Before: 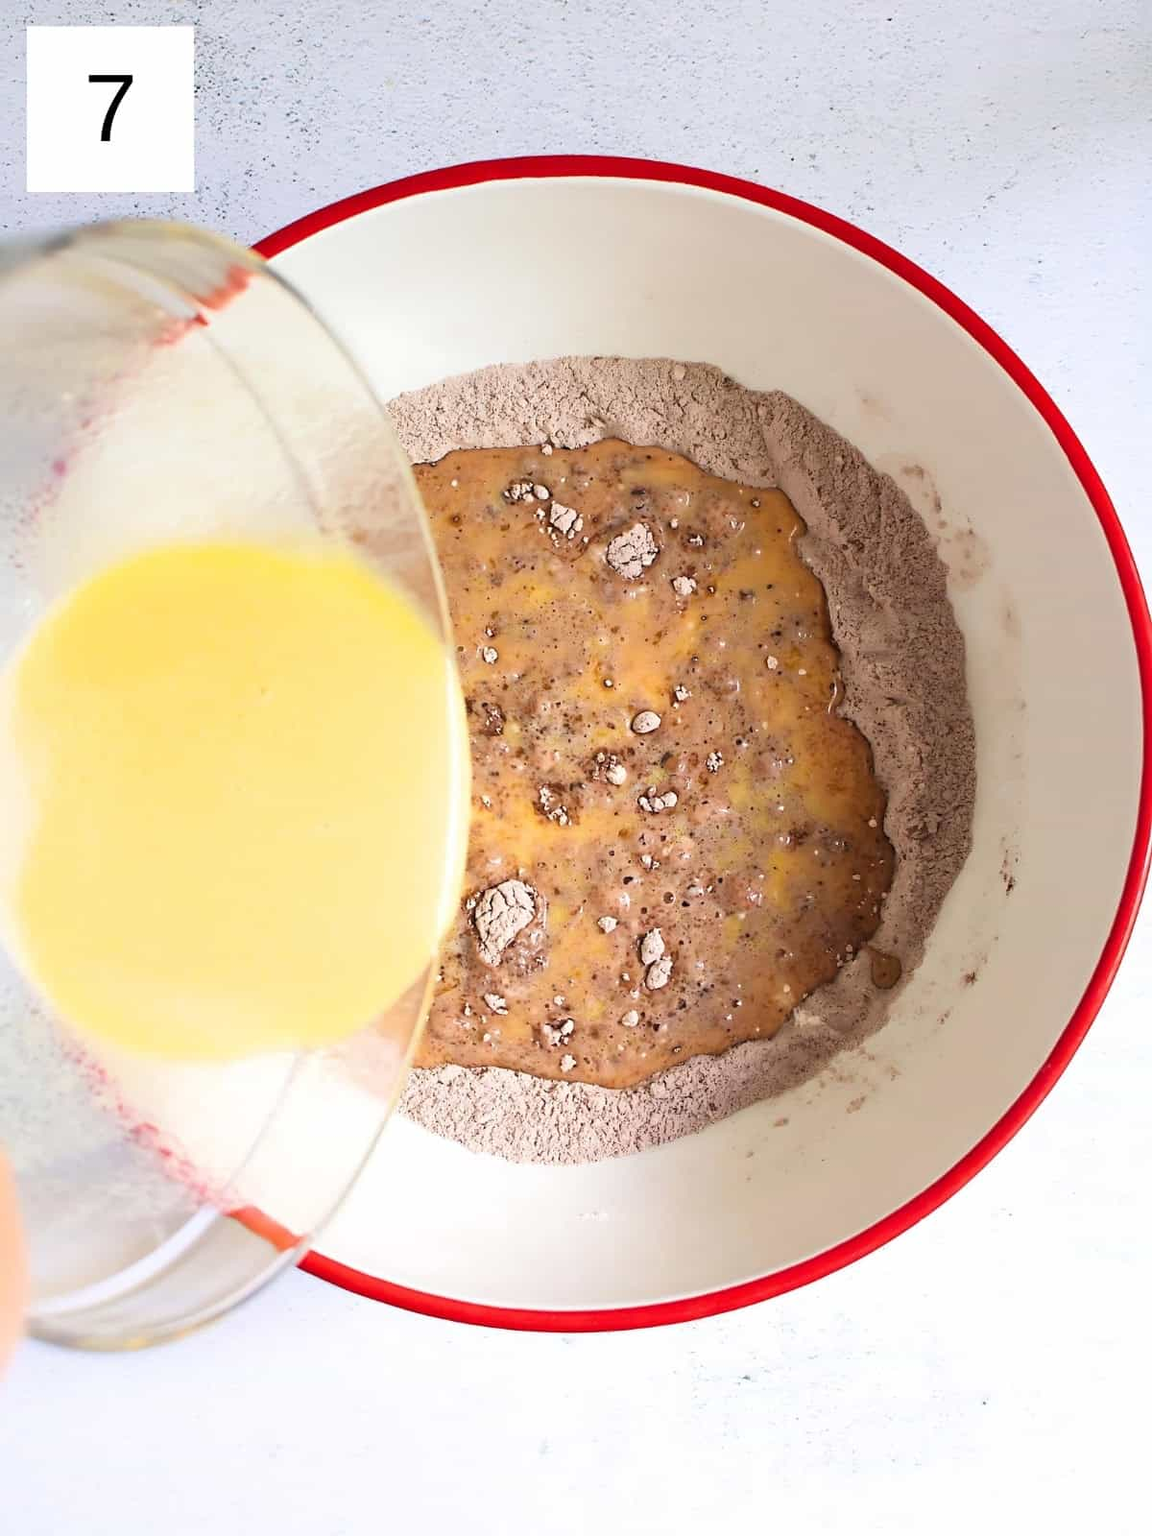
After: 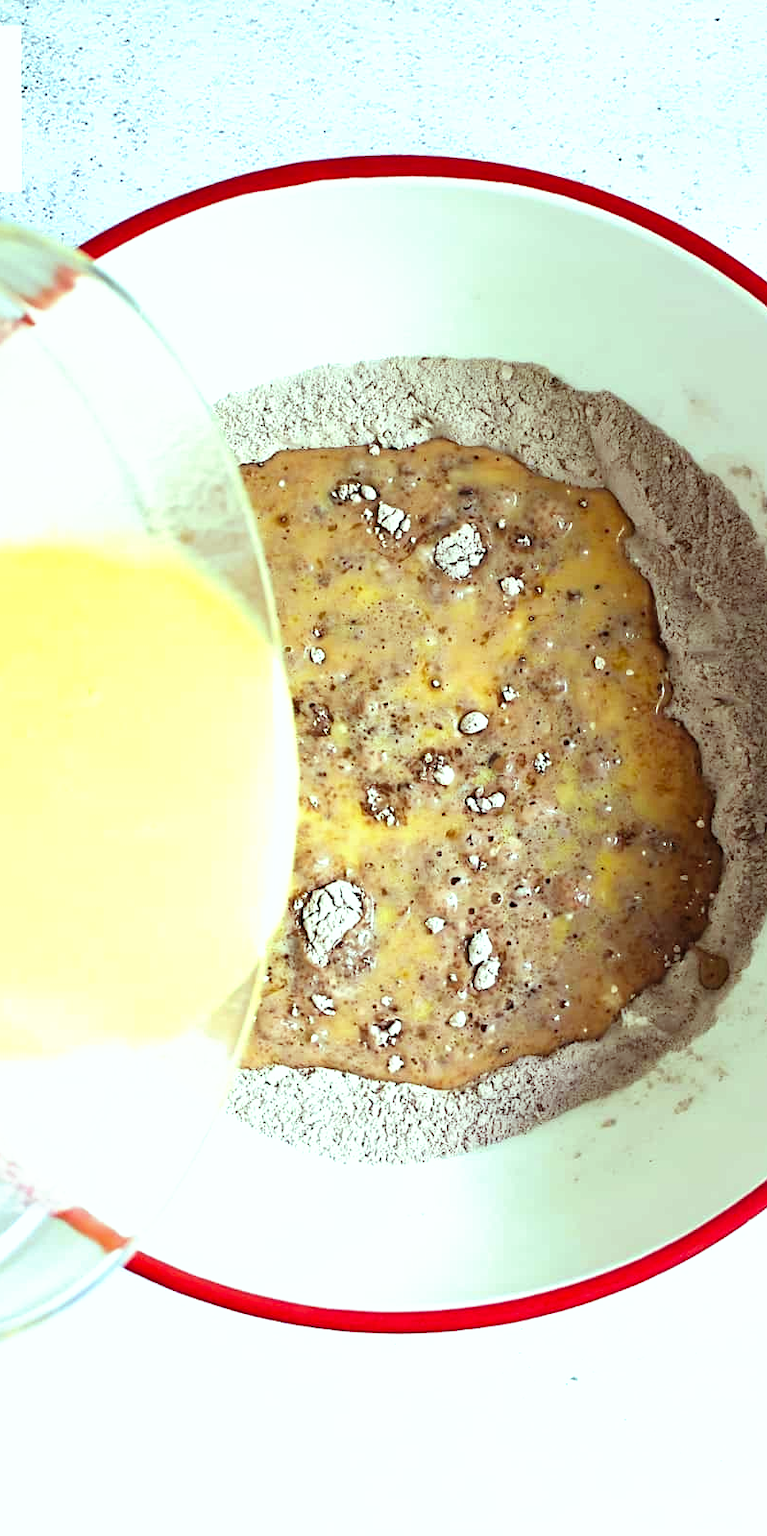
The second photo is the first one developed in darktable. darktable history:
crop and rotate: left 15.055%, right 18.278%
exposure: compensate exposure bias true, compensate highlight preservation false
sharpen: radius 5.325, amount 0.312, threshold 26.433
tone curve: curves: ch0 [(0, 0) (0.003, 0.002) (0.011, 0.006) (0.025, 0.014) (0.044, 0.025) (0.069, 0.039) (0.1, 0.056) (0.136, 0.086) (0.177, 0.129) (0.224, 0.183) (0.277, 0.247) (0.335, 0.318) (0.399, 0.395) (0.468, 0.48) (0.543, 0.571) (0.623, 0.668) (0.709, 0.773) (0.801, 0.873) (0.898, 0.978) (1, 1)], preserve colors none
color balance: mode lift, gamma, gain (sRGB), lift [0.997, 0.979, 1.021, 1.011], gamma [1, 1.084, 0.916, 0.998], gain [1, 0.87, 1.13, 1.101], contrast 4.55%, contrast fulcrum 38.24%, output saturation 104.09%
